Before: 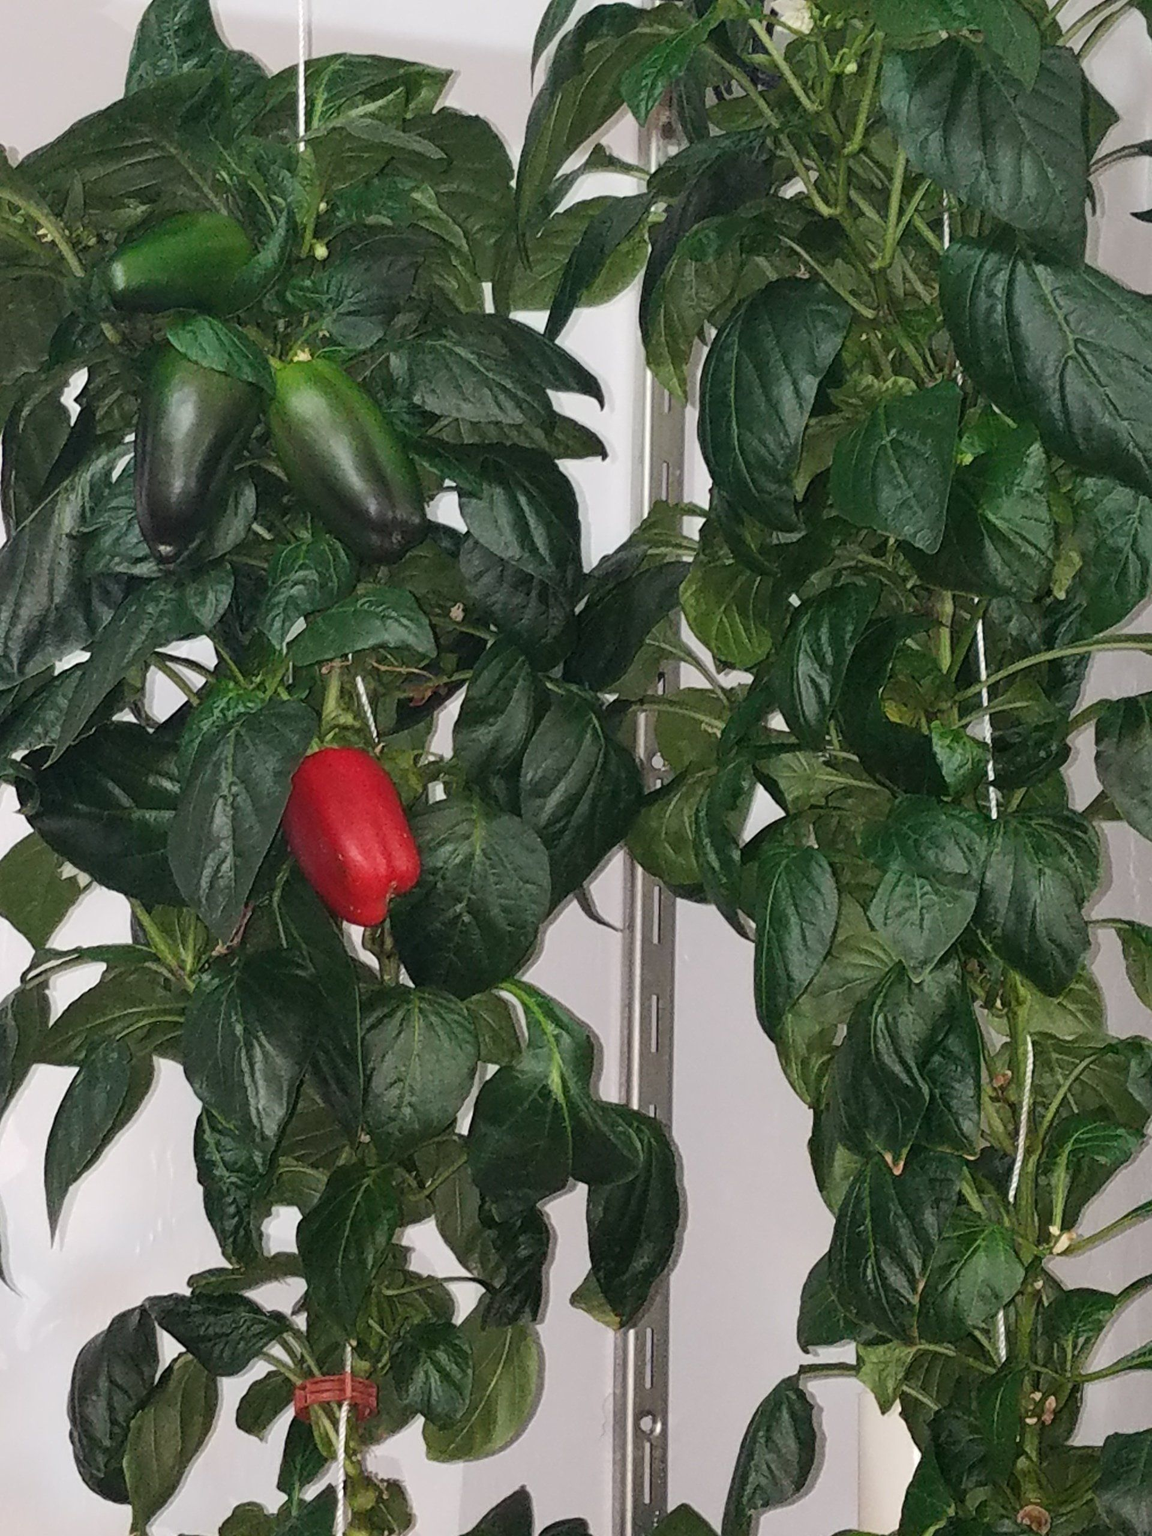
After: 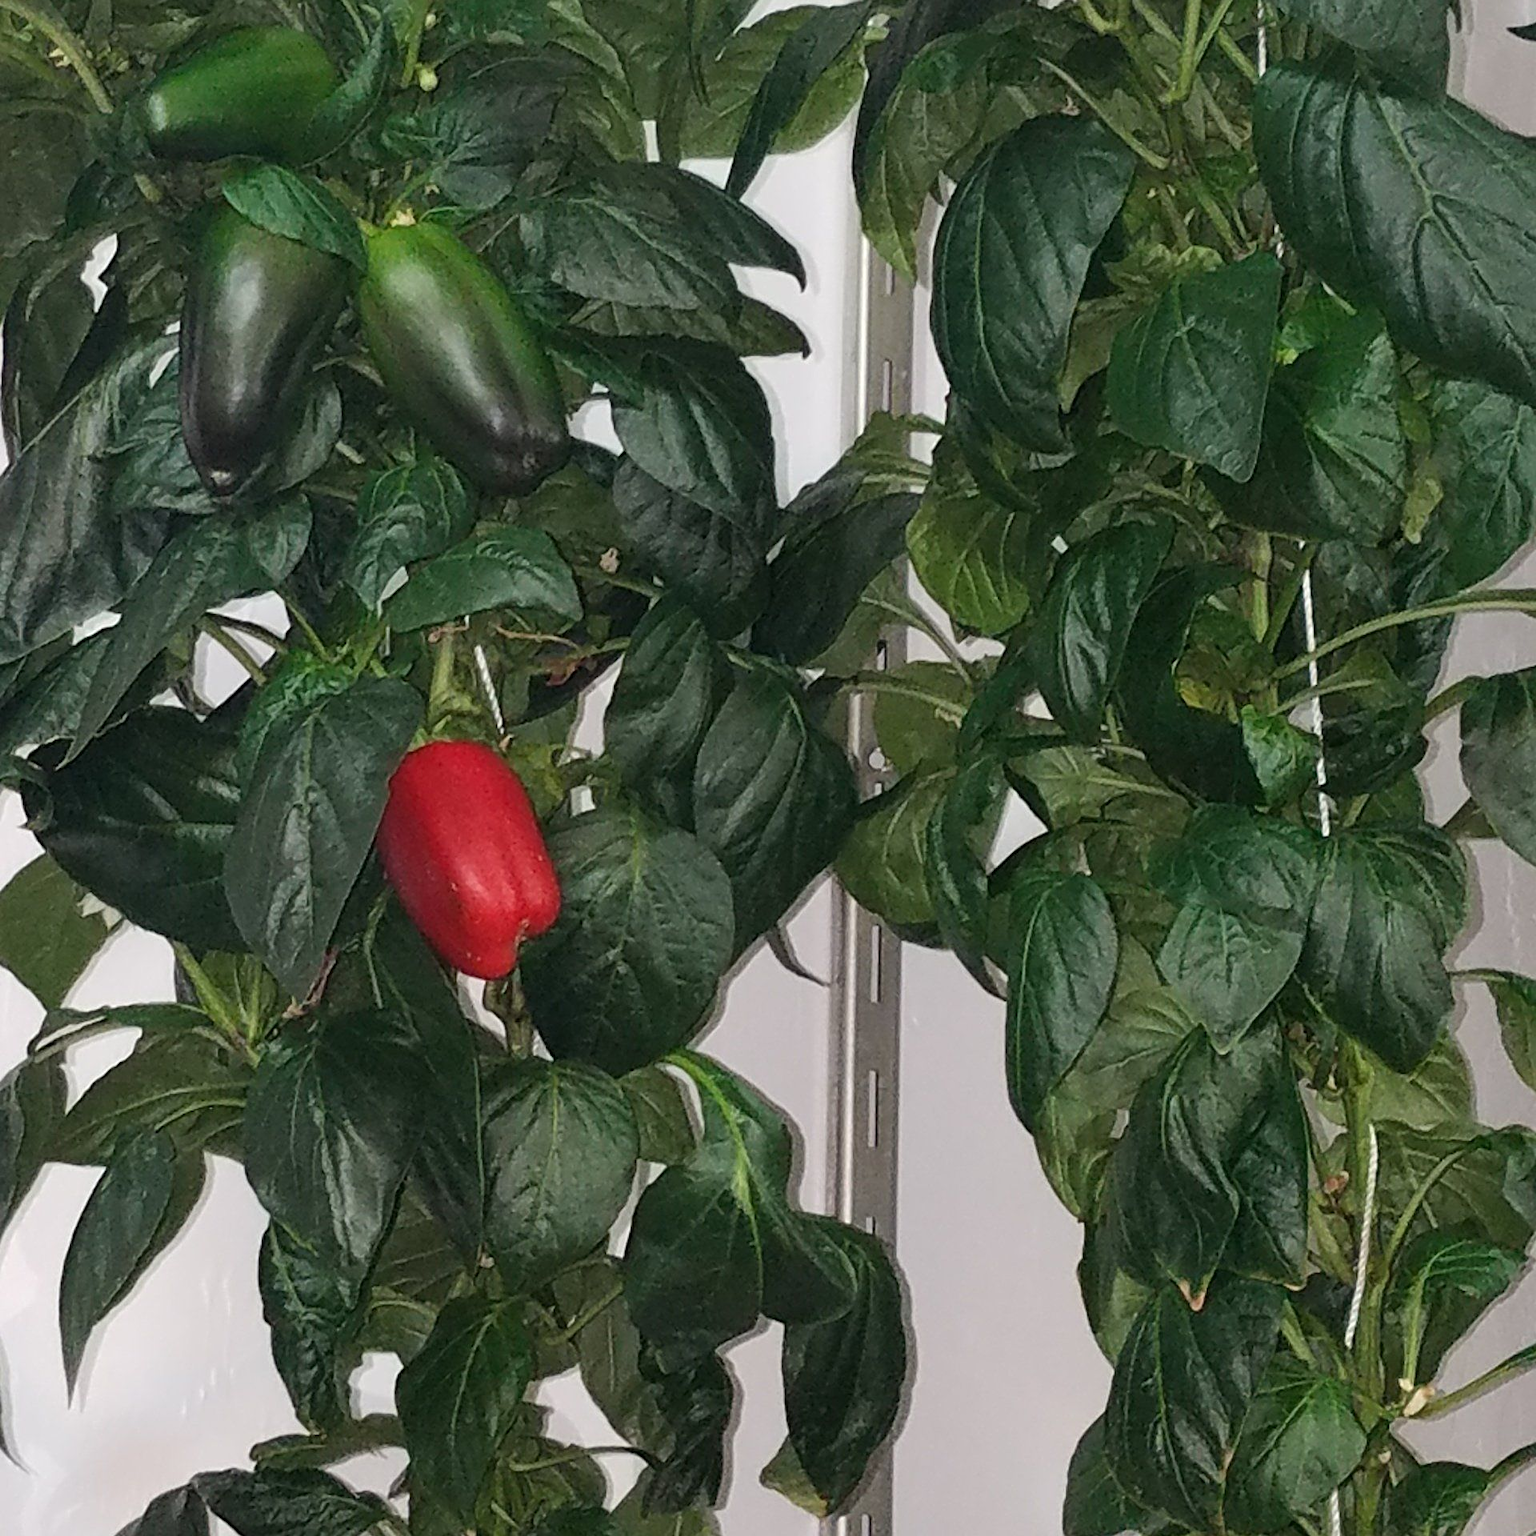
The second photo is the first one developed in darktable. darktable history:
sharpen: amount 0.2
crop and rotate: top 12.5%, bottom 12.5%
